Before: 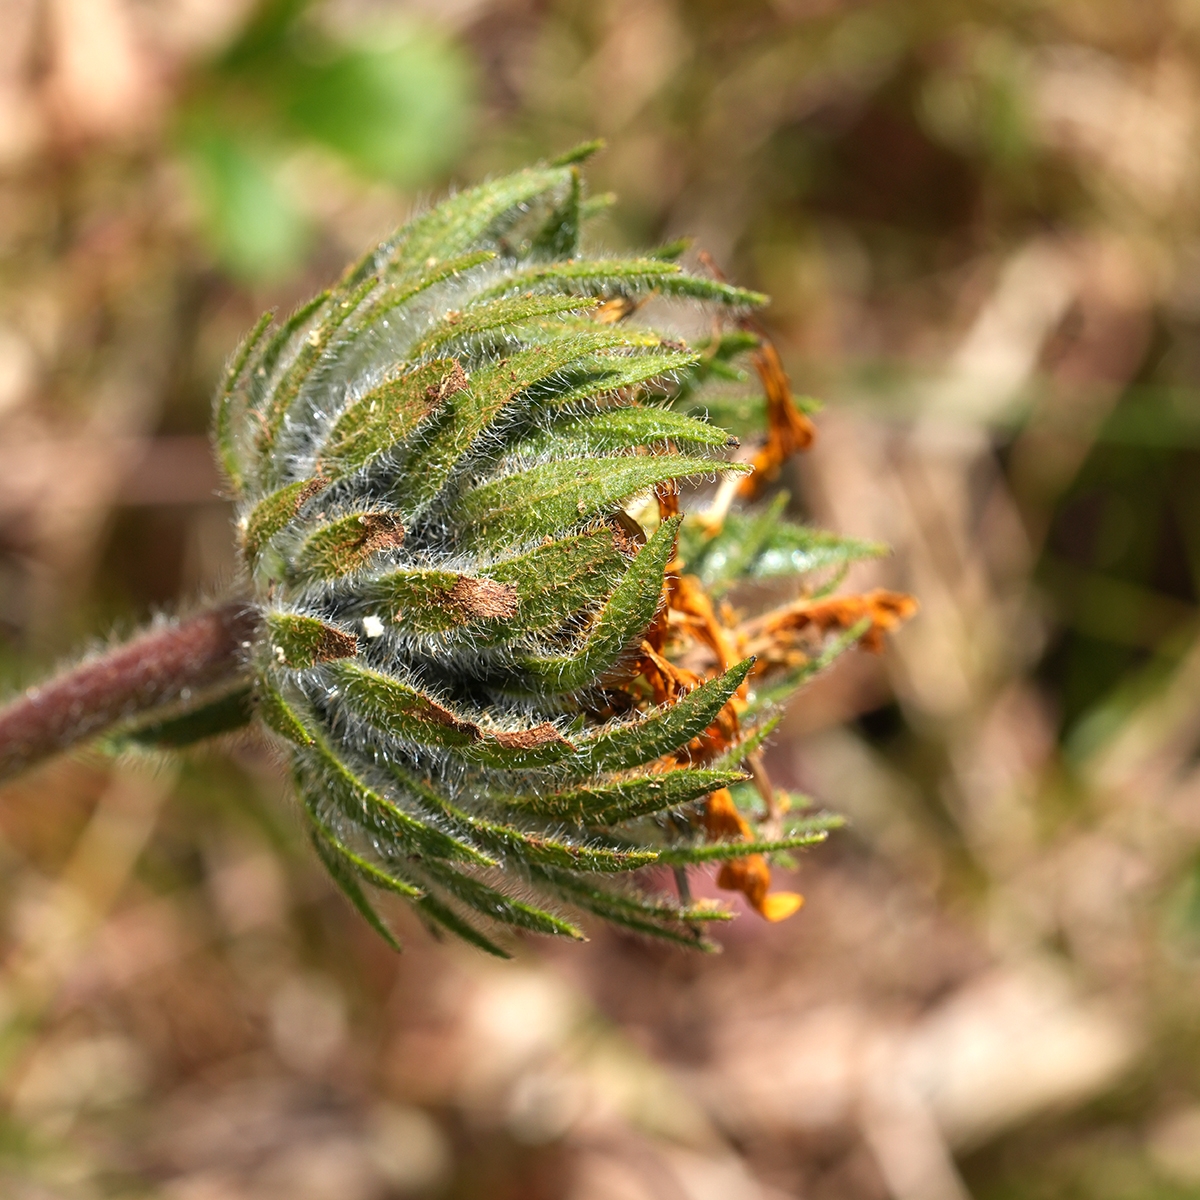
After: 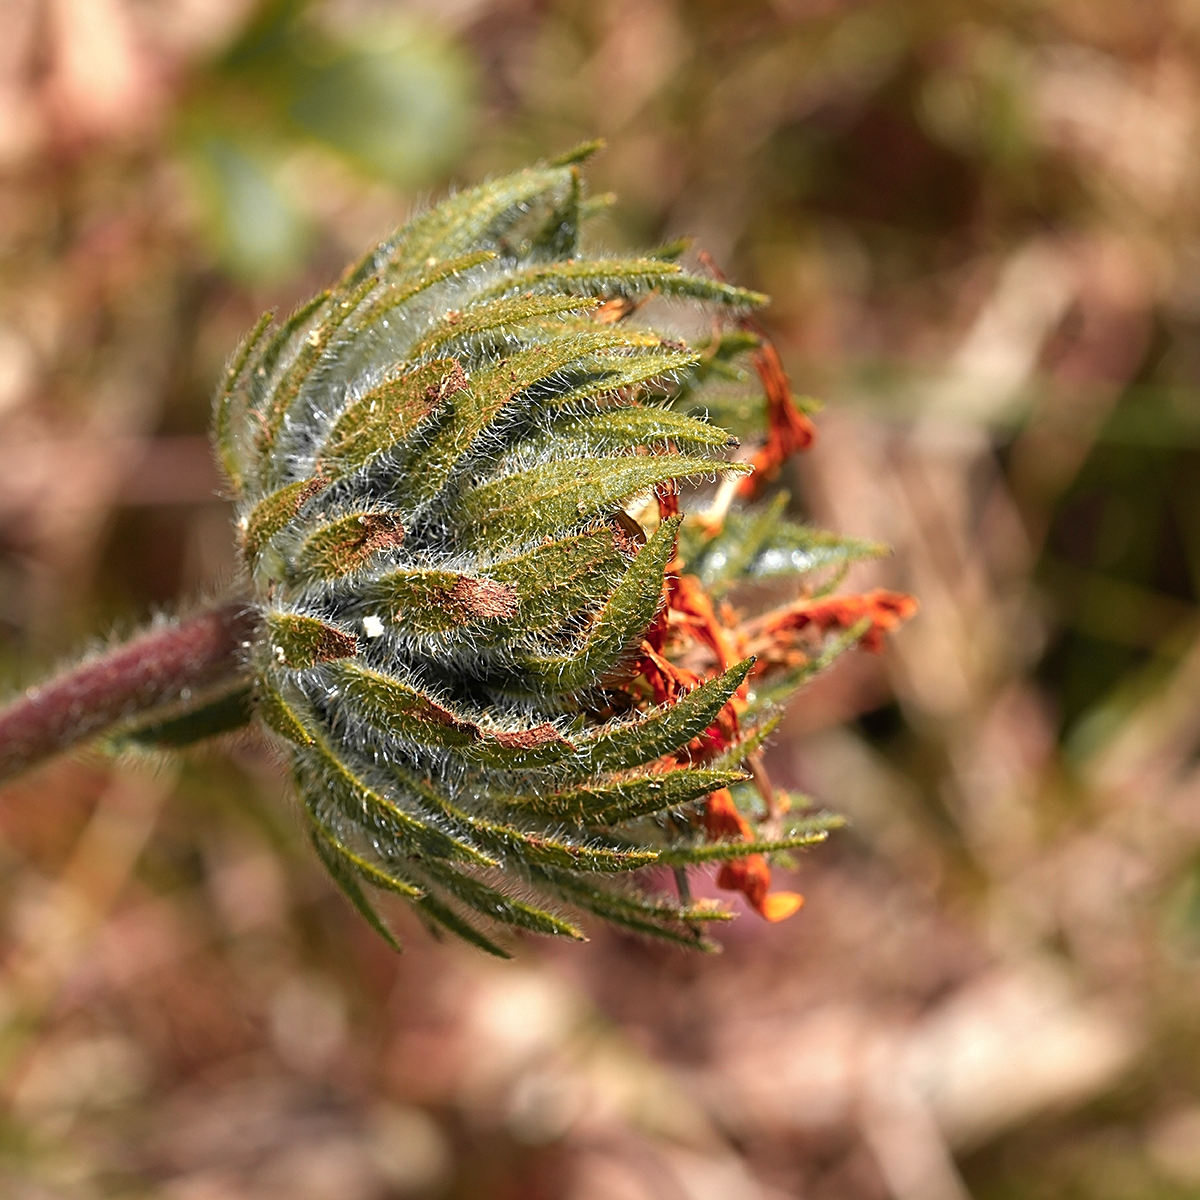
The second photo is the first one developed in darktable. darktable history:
color zones: curves: ch1 [(0.29, 0.492) (0.373, 0.185) (0.509, 0.481)]; ch2 [(0.25, 0.462) (0.749, 0.457)], mix 40.67%
base curve: curves: ch0 [(0, 0) (0.74, 0.67) (1, 1)]
sharpen: on, module defaults
